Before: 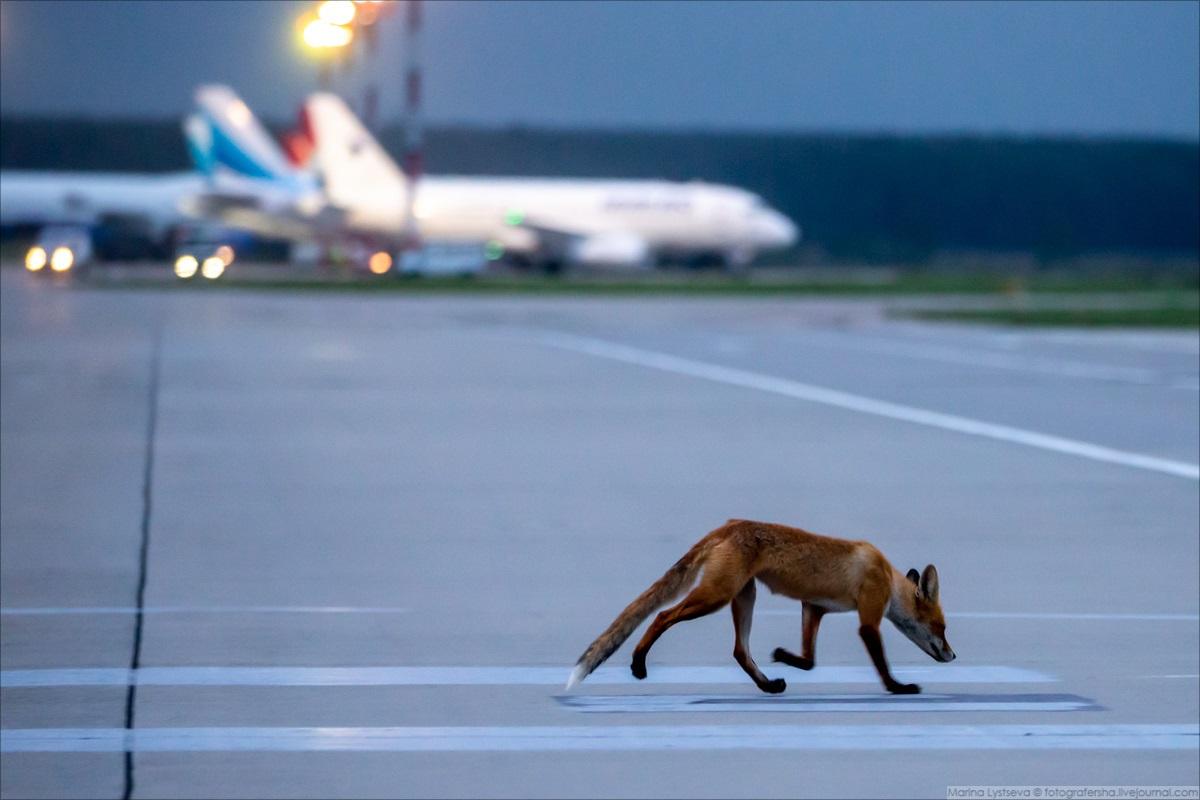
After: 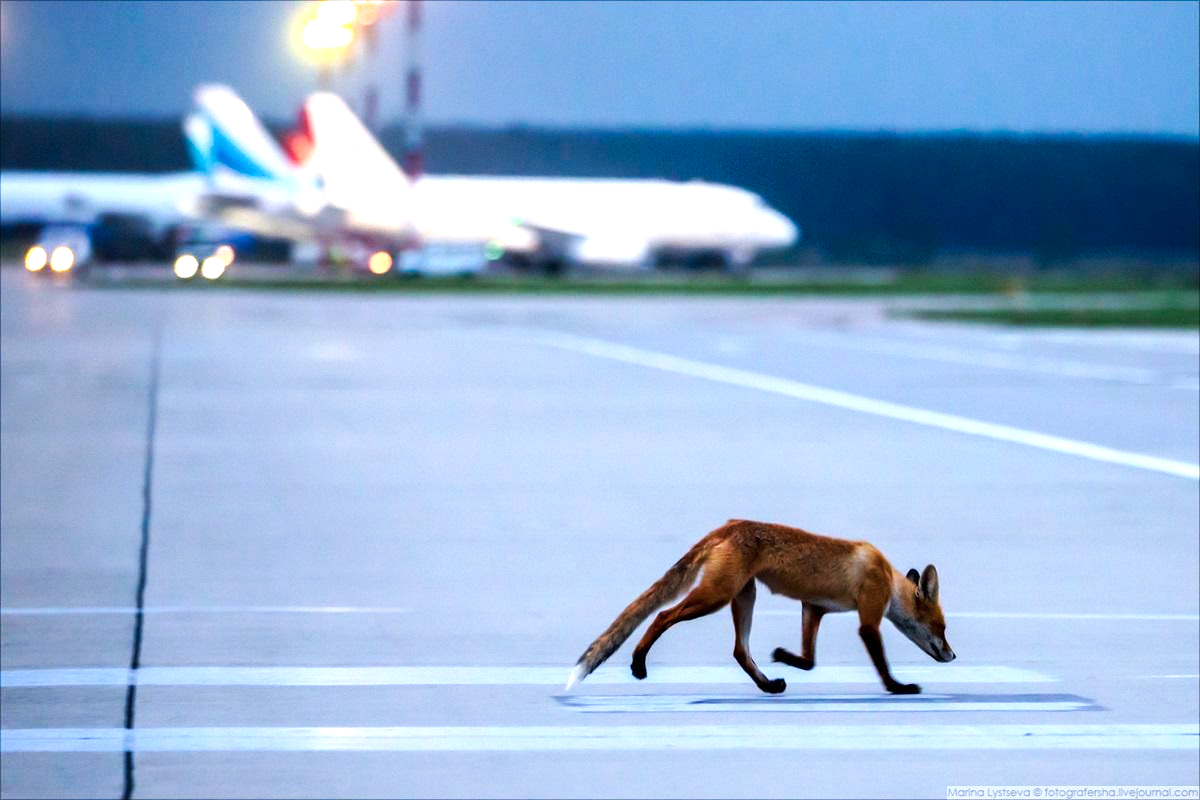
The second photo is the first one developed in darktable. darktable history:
exposure: black level correction 0.001, exposure 0.955 EV, compensate exposure bias true, compensate highlight preservation false
tone curve: curves: ch0 [(0, 0) (0.003, 0.003) (0.011, 0.011) (0.025, 0.022) (0.044, 0.039) (0.069, 0.055) (0.1, 0.074) (0.136, 0.101) (0.177, 0.134) (0.224, 0.171) (0.277, 0.216) (0.335, 0.277) (0.399, 0.345) (0.468, 0.427) (0.543, 0.526) (0.623, 0.636) (0.709, 0.731) (0.801, 0.822) (0.898, 0.917) (1, 1)], preserve colors none
